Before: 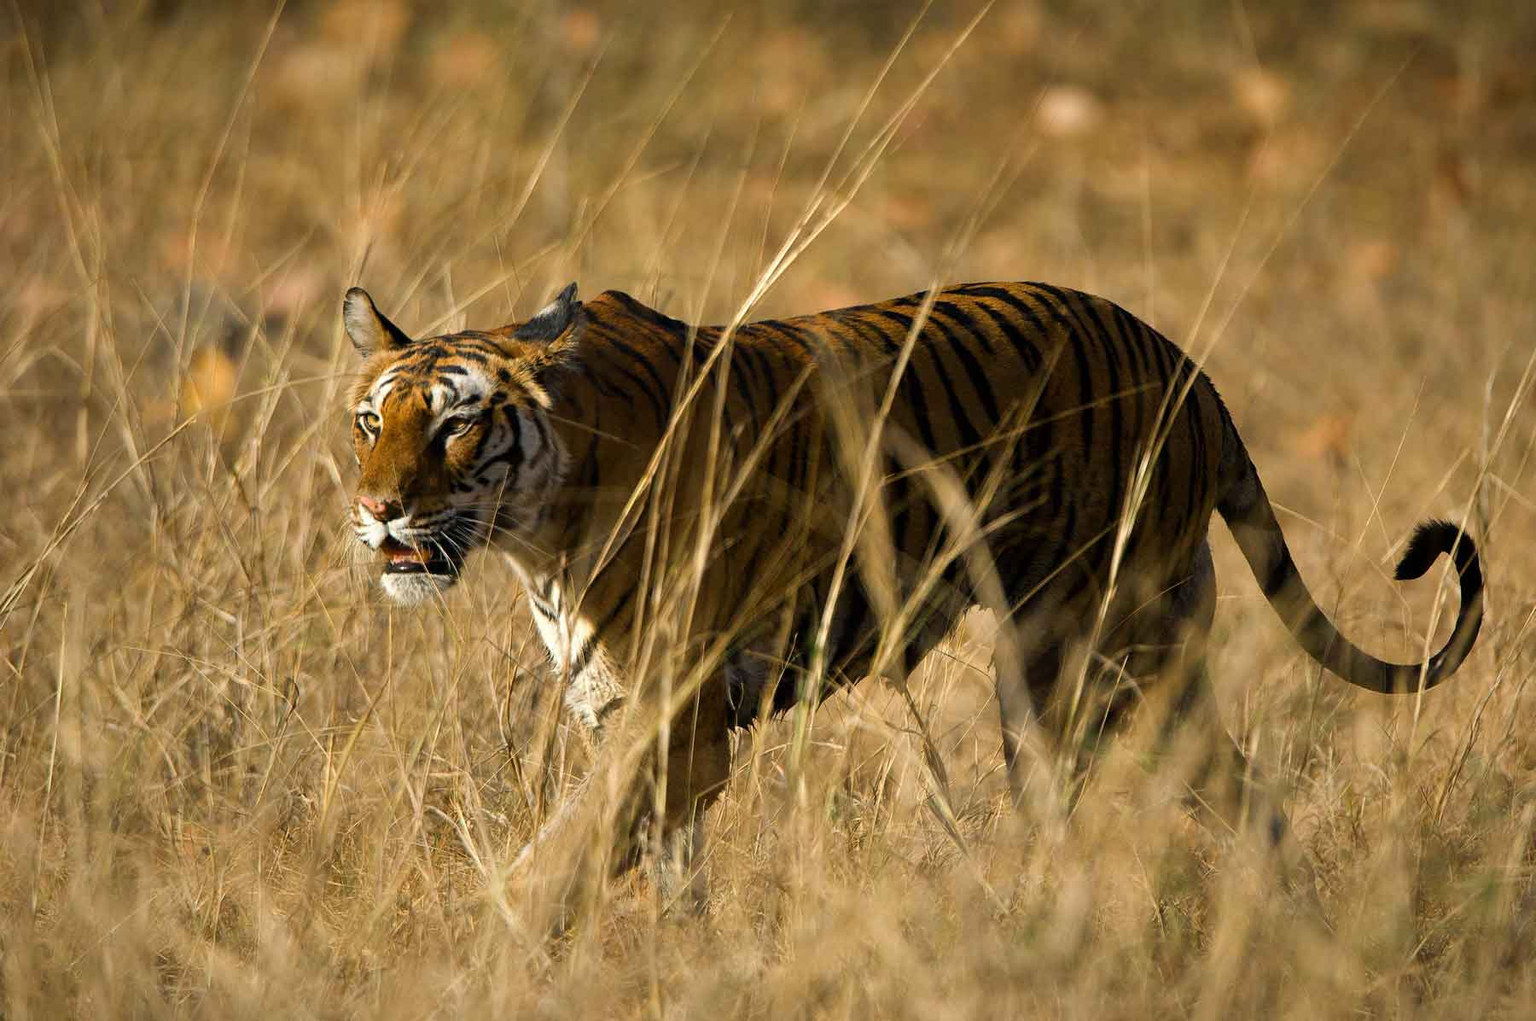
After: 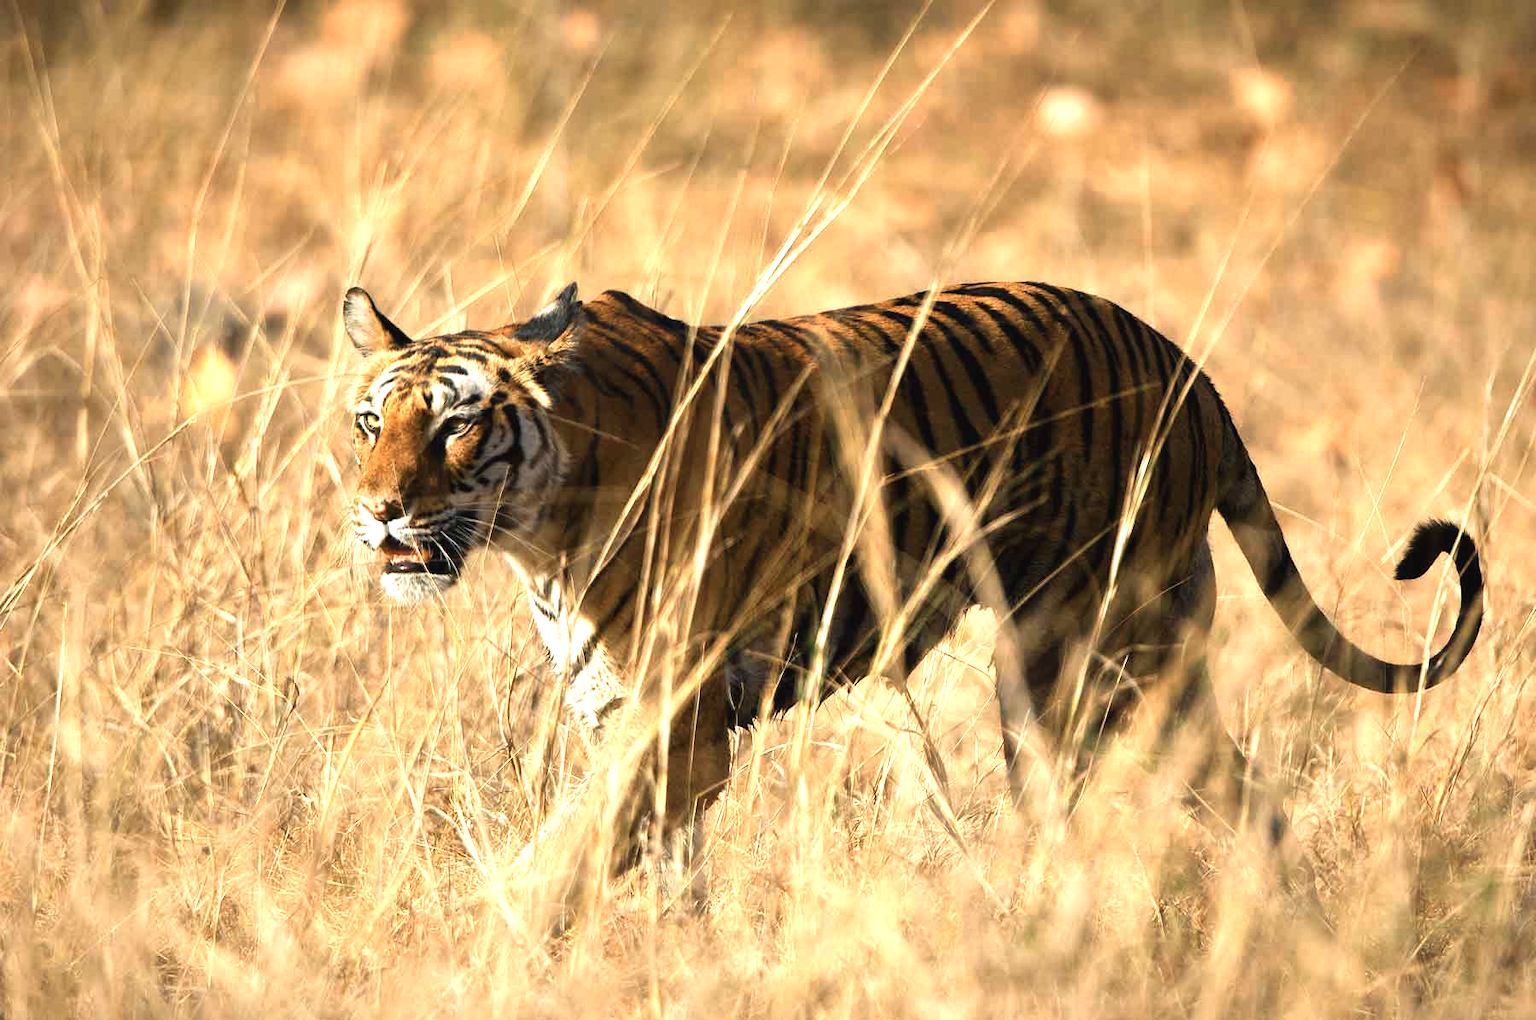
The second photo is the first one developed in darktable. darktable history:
color zones: curves: ch0 [(0.018, 0.548) (0.197, 0.654) (0.425, 0.447) (0.605, 0.658) (0.732, 0.579)]; ch1 [(0.105, 0.531) (0.224, 0.531) (0.386, 0.39) (0.618, 0.456) (0.732, 0.456) (0.956, 0.421)]; ch2 [(0.039, 0.583) (0.215, 0.465) (0.399, 0.544) (0.465, 0.548) (0.614, 0.447) (0.724, 0.43) (0.882, 0.623) (0.956, 0.632)]
exposure: black level correction -0.002, exposure 0.54 EV, compensate highlight preservation false
